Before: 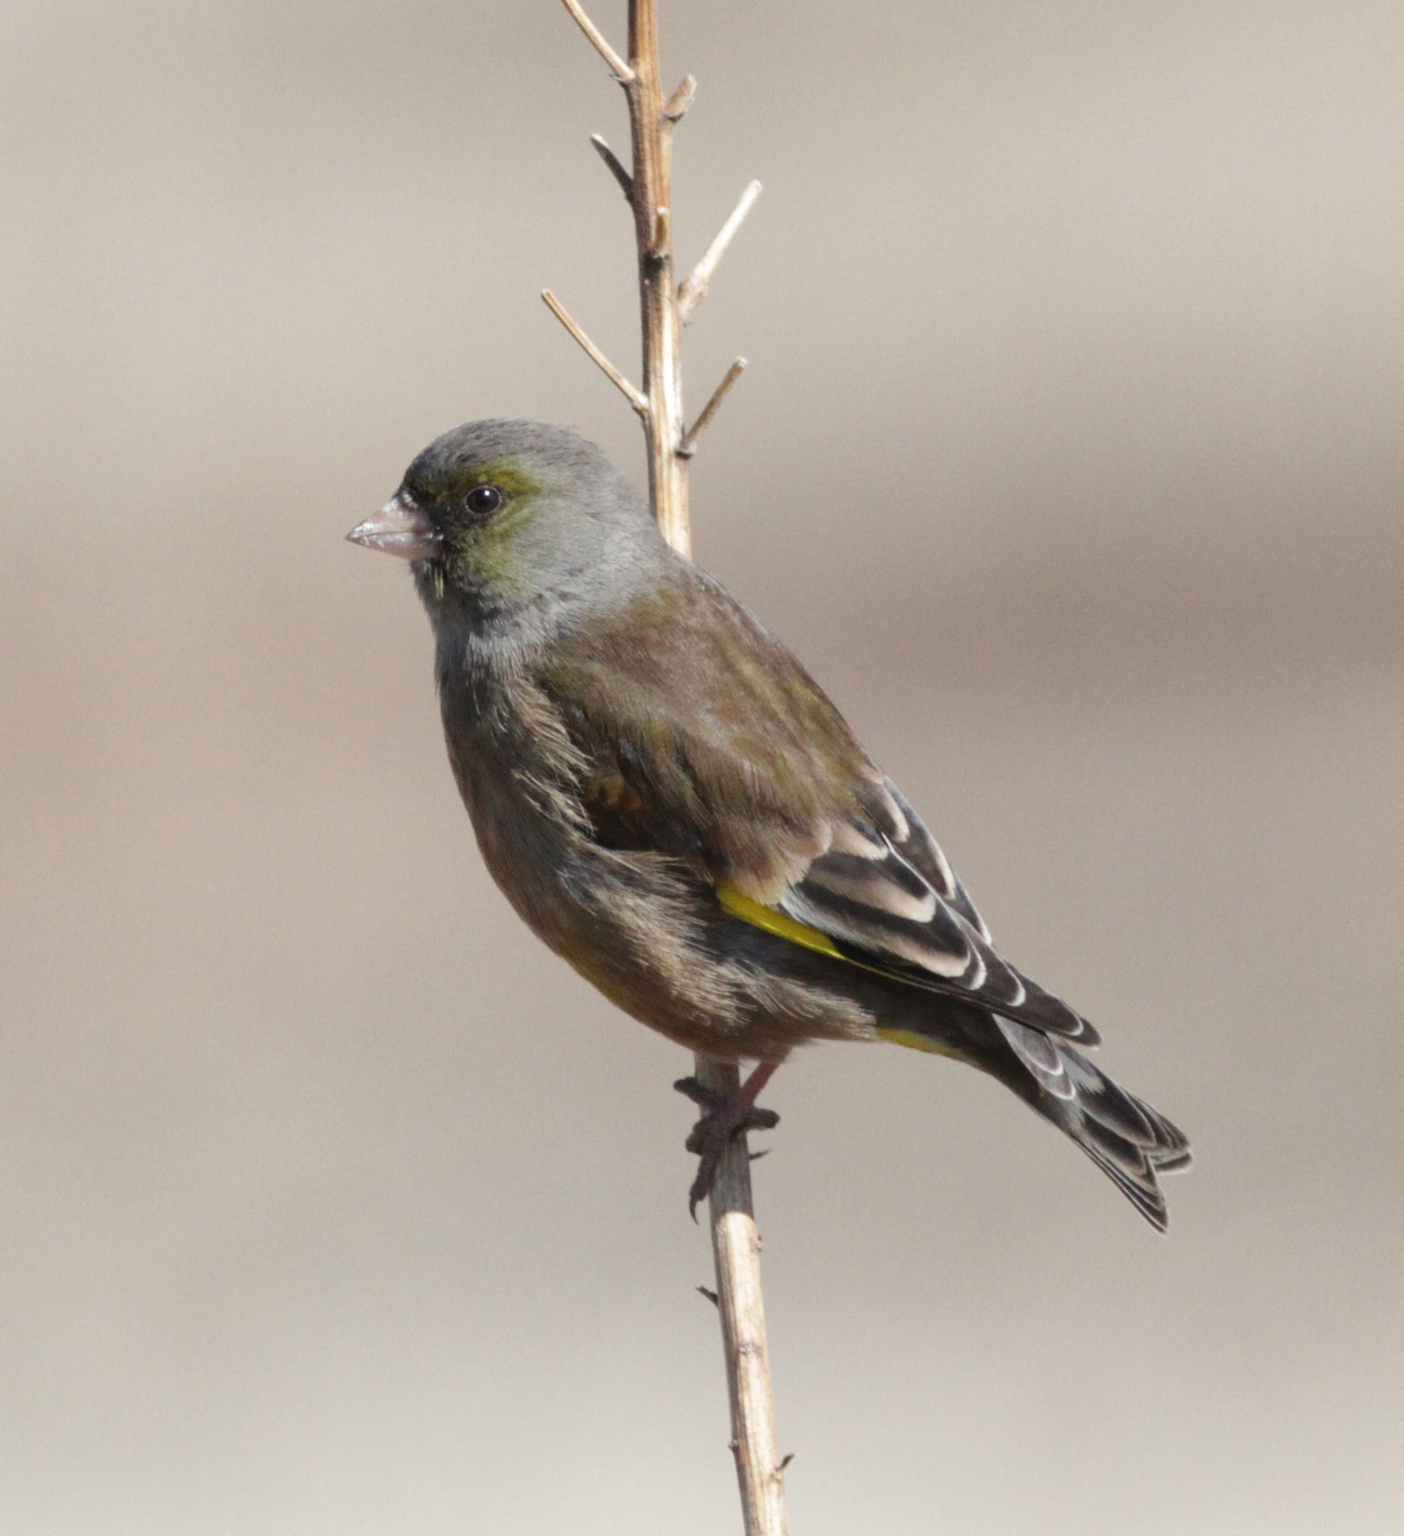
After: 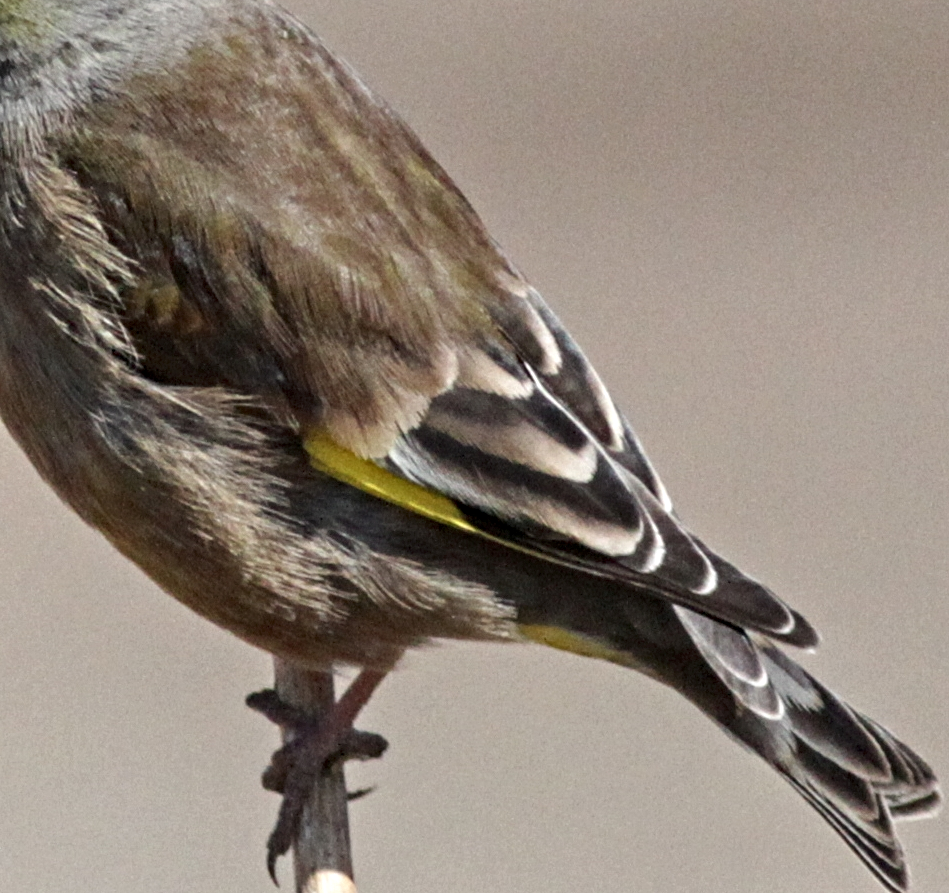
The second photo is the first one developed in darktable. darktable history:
contrast equalizer: octaves 7, y [[0.5, 0.542, 0.583, 0.625, 0.667, 0.708], [0.5 ×6], [0.5 ×6], [0 ×6], [0 ×6]]
crop: left 34.937%, top 36.624%, right 14.536%, bottom 19.946%
